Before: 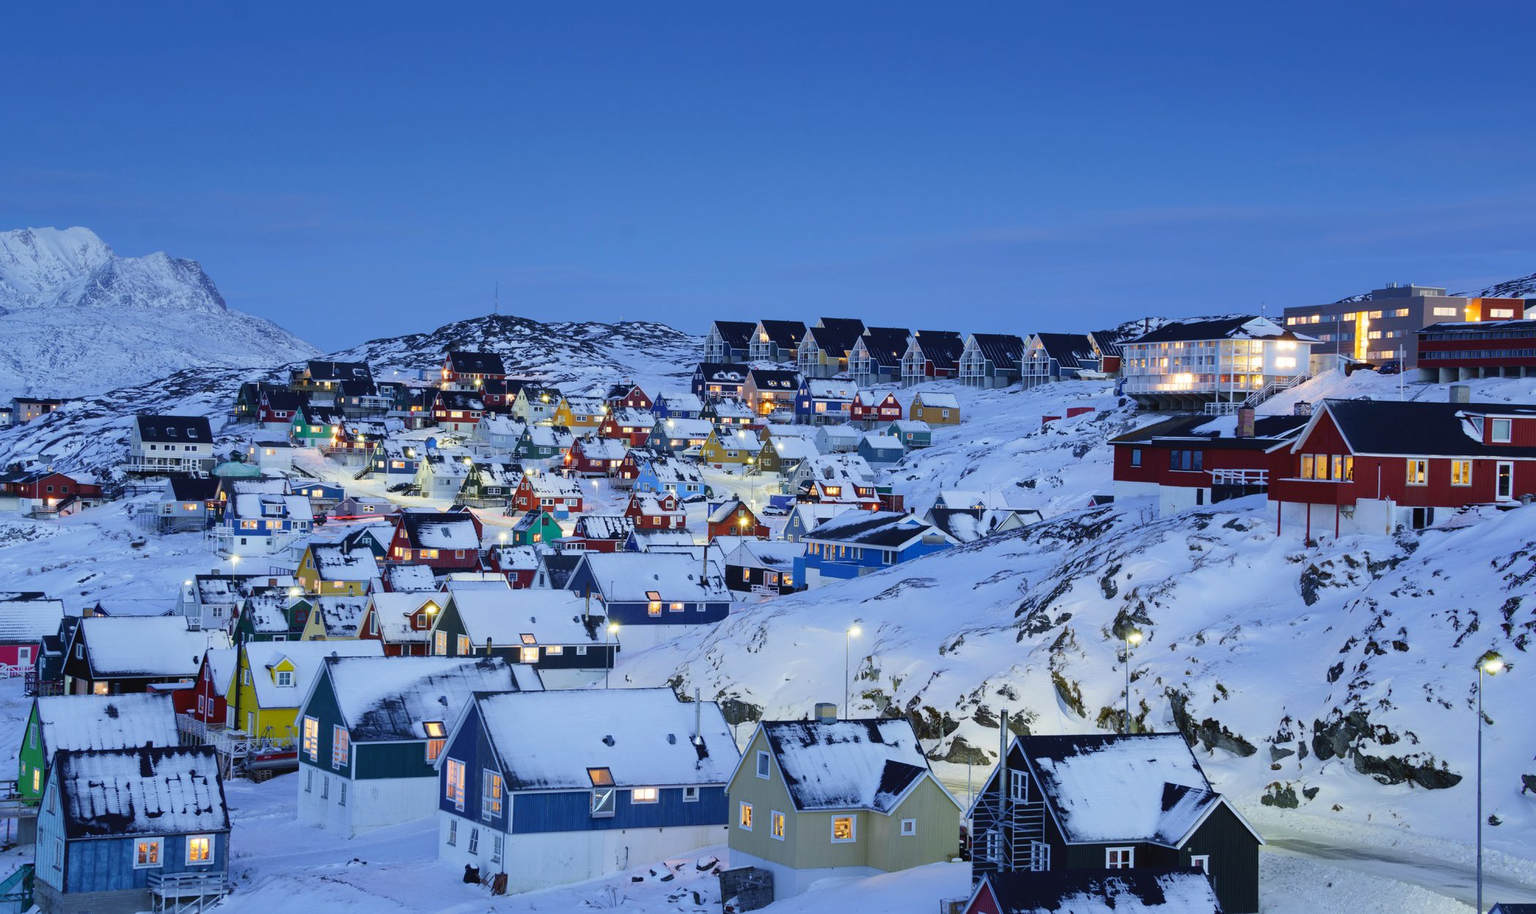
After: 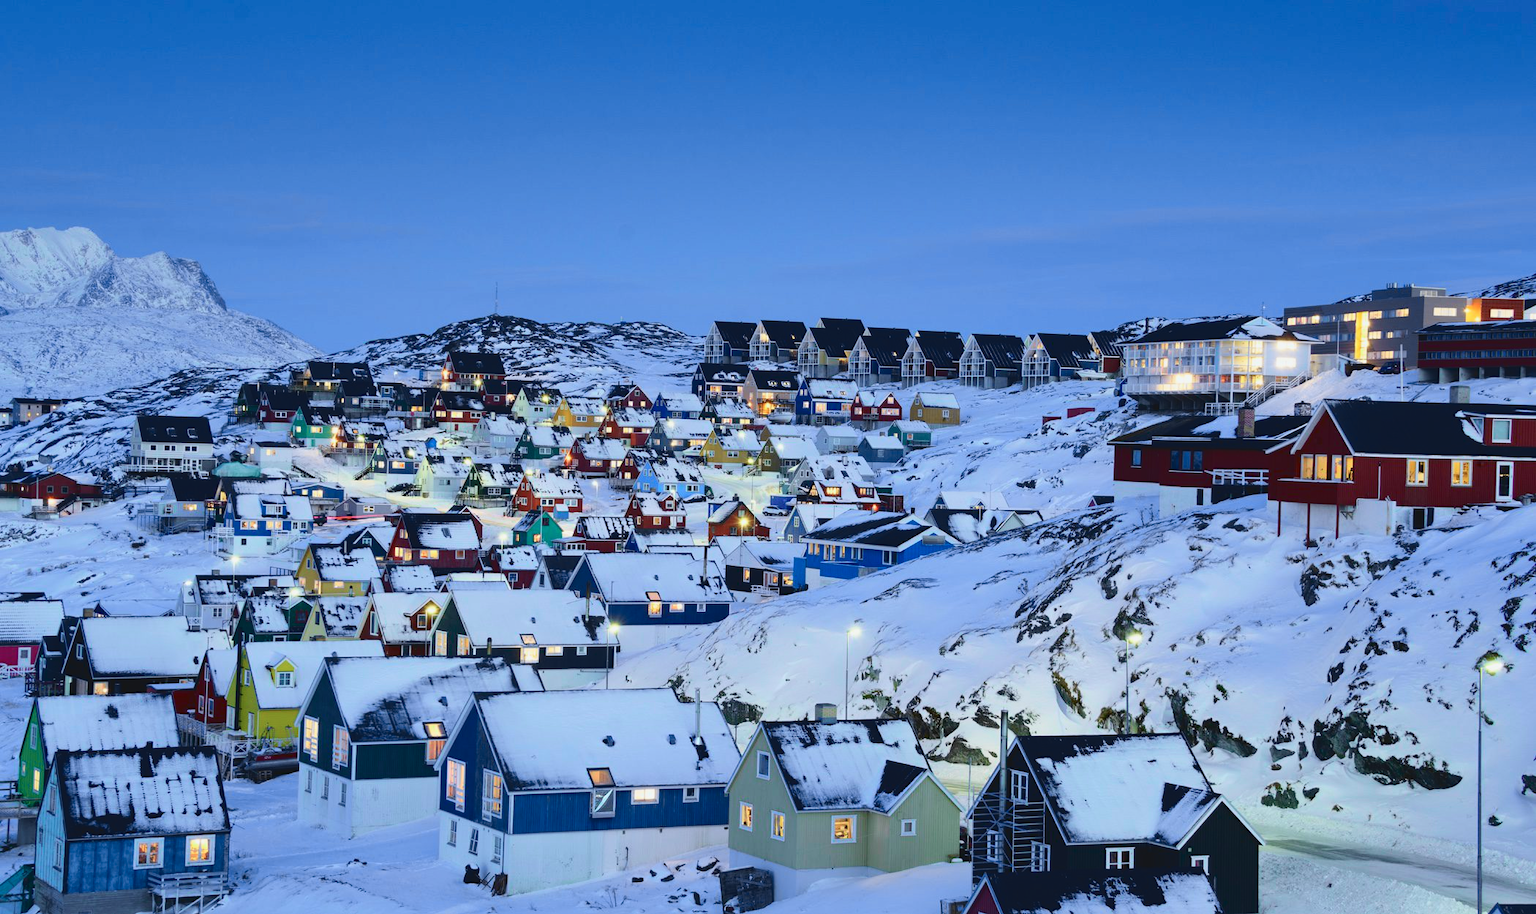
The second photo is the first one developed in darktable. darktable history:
tone curve: curves: ch0 [(0, 0.056) (0.049, 0.073) (0.155, 0.127) (0.33, 0.331) (0.432, 0.46) (0.601, 0.655) (0.843, 0.876) (1, 0.965)]; ch1 [(0, 0) (0.339, 0.334) (0.445, 0.419) (0.476, 0.454) (0.497, 0.494) (0.53, 0.511) (0.557, 0.549) (0.613, 0.614) (0.728, 0.729) (1, 1)]; ch2 [(0, 0) (0.327, 0.318) (0.417, 0.426) (0.46, 0.453) (0.502, 0.5) (0.526, 0.52) (0.54, 0.543) (0.606, 0.61) (0.74, 0.716) (1, 1)], color space Lab, independent channels, preserve colors none
